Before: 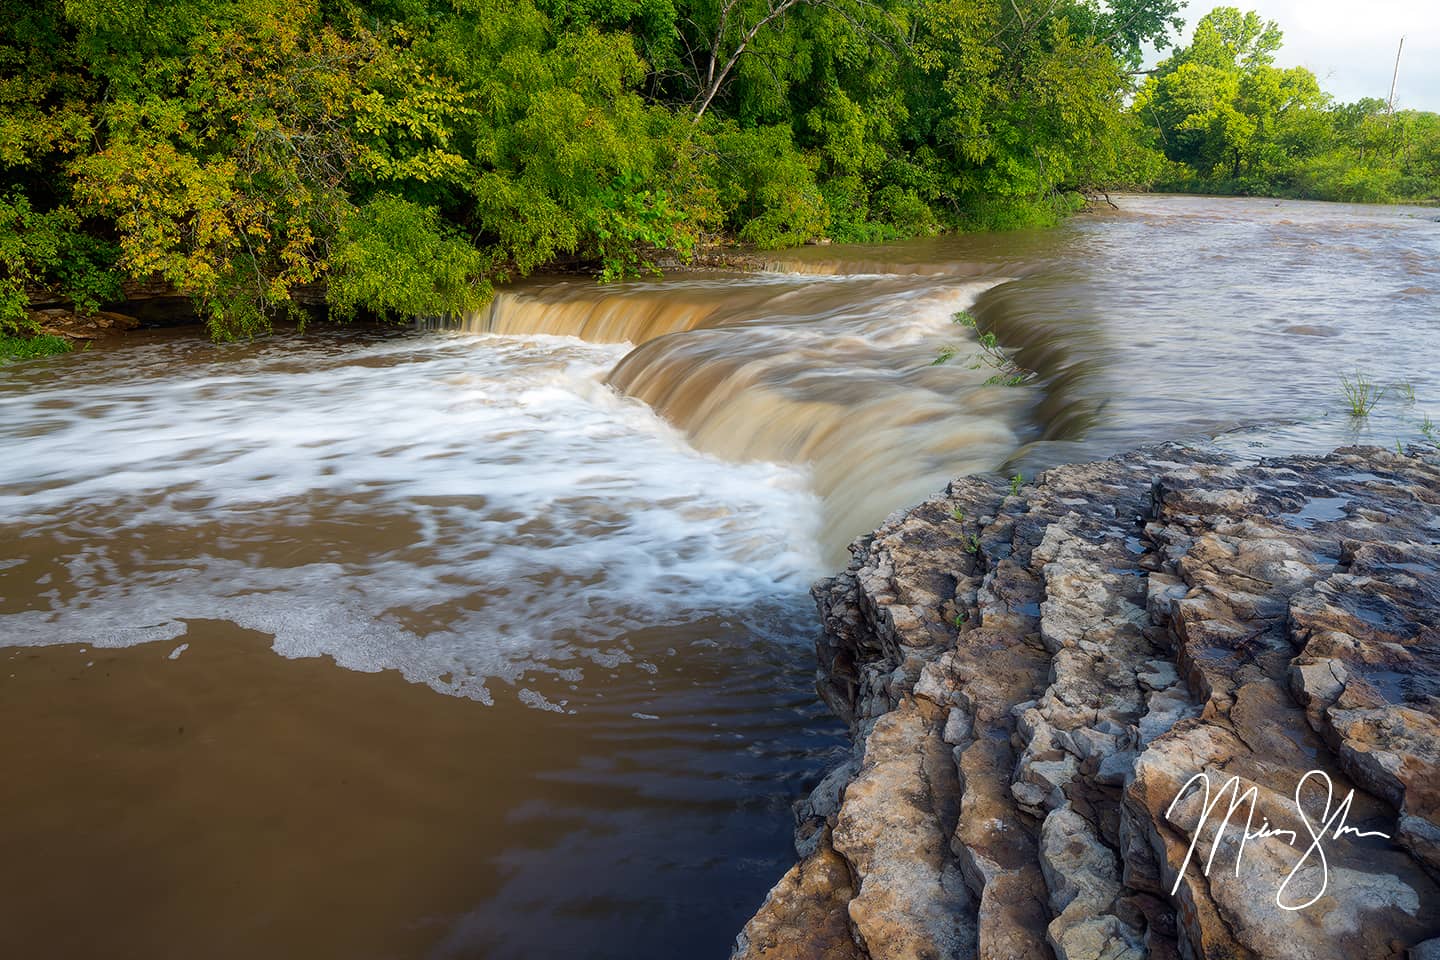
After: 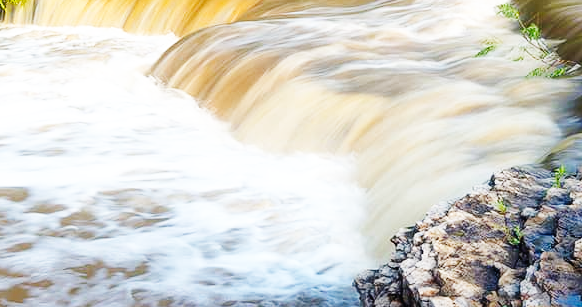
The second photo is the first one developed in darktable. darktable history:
base curve: curves: ch0 [(0, 0.003) (0.001, 0.002) (0.006, 0.004) (0.02, 0.022) (0.048, 0.086) (0.094, 0.234) (0.162, 0.431) (0.258, 0.629) (0.385, 0.8) (0.548, 0.918) (0.751, 0.988) (1, 1)], preserve colors none
crop: left 31.751%, top 32.172%, right 27.8%, bottom 35.83%
